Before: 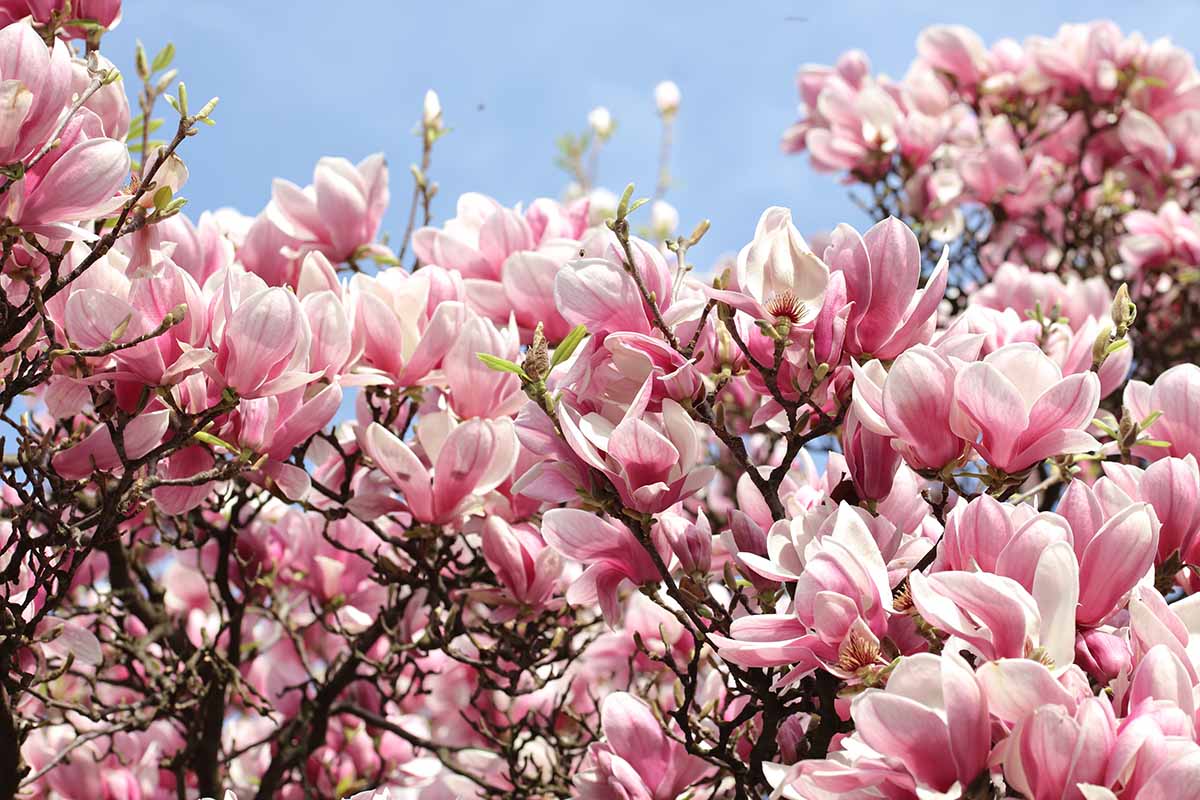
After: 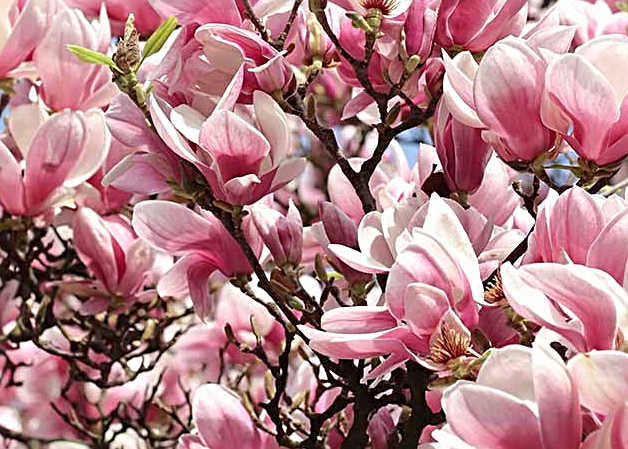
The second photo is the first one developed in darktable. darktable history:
crop: left 34.118%, top 38.584%, right 13.517%, bottom 5.187%
sharpen: radius 2.77
